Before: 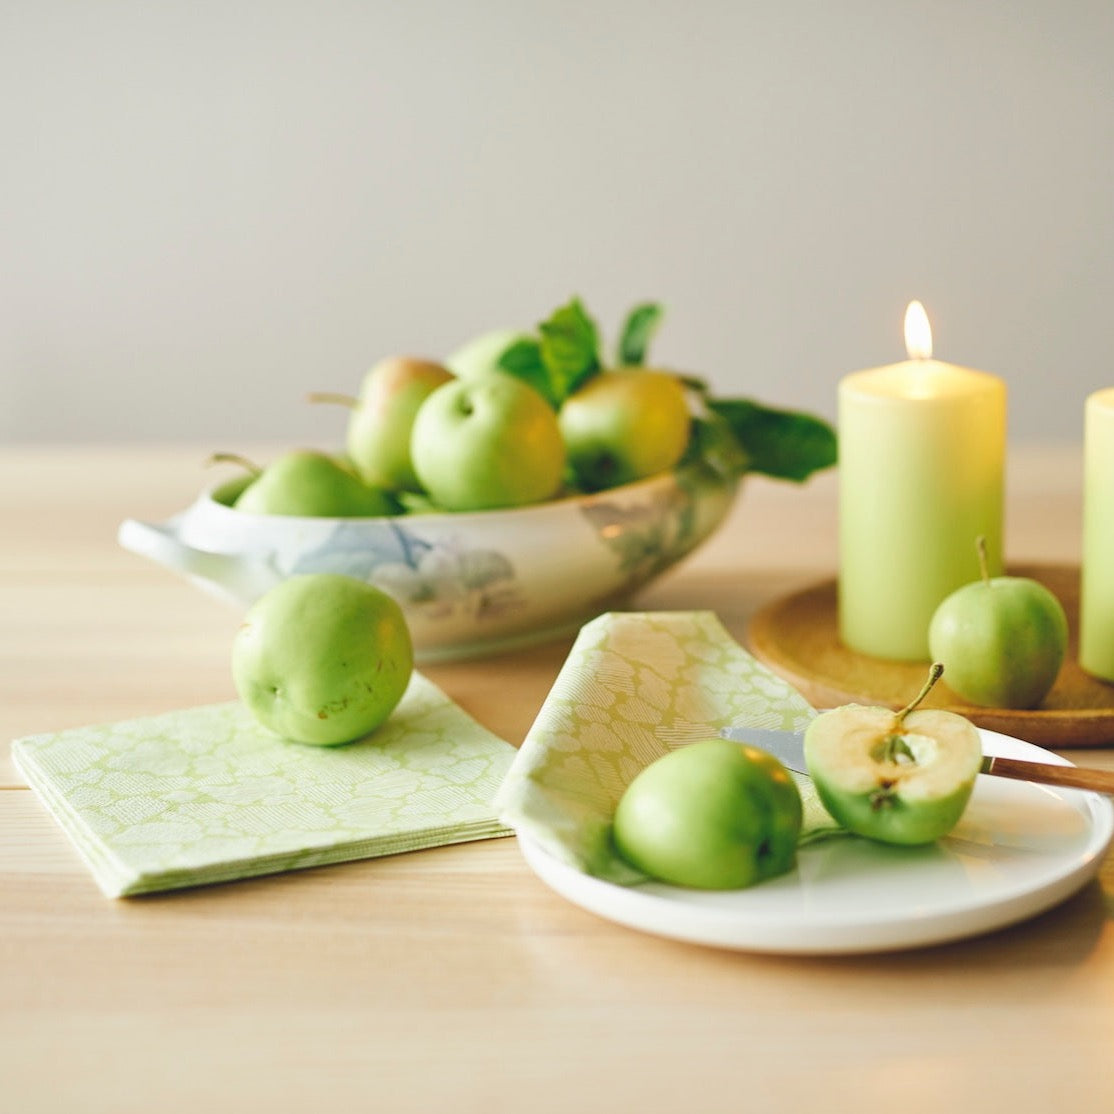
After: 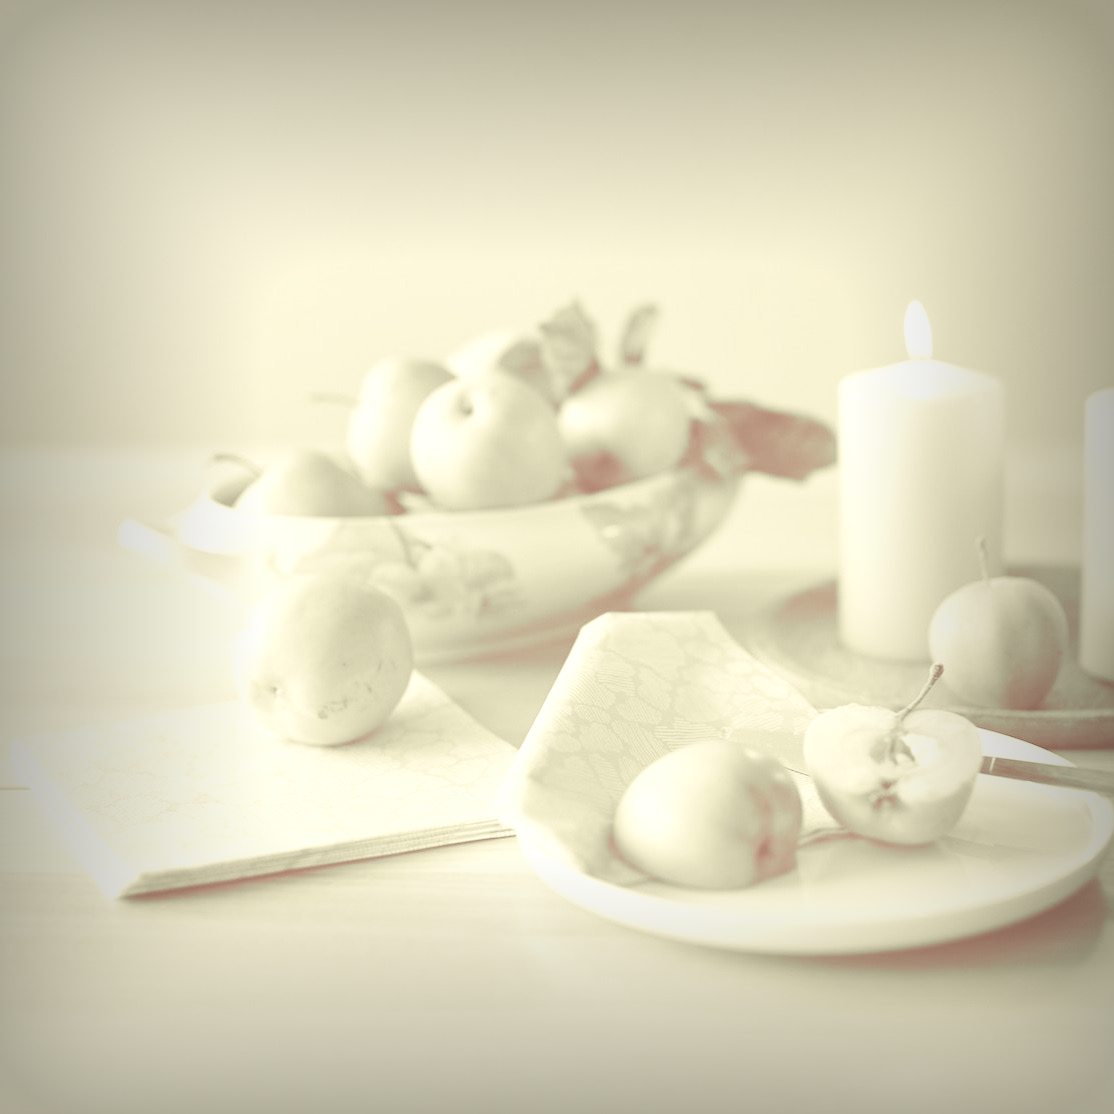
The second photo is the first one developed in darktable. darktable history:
colorize: hue 43.2°, saturation 40%, version 1 | blend: blend mode multiply, opacity 100%; mask: uniform (no mask)
color zones: curves: ch1 [(0, 0.292) (0.001, 0.292) (0.2, 0.264) (0.4, 0.248) (0.6, 0.248) (0.8, 0.264) (0.999, 0.292) (1, 0.292)]
vignetting: fall-off start 53.2%, brightness -0.594, saturation 0, automatic ratio true, width/height ratio 1.313, shape 0.22, unbound false | blend: blend mode overlay, opacity 100%; mask: uniform (no mask)
split-toning: highlights › saturation 0, balance -61.83 | blend: blend mode average, opacity 100%; mask: uniform (no mask)
